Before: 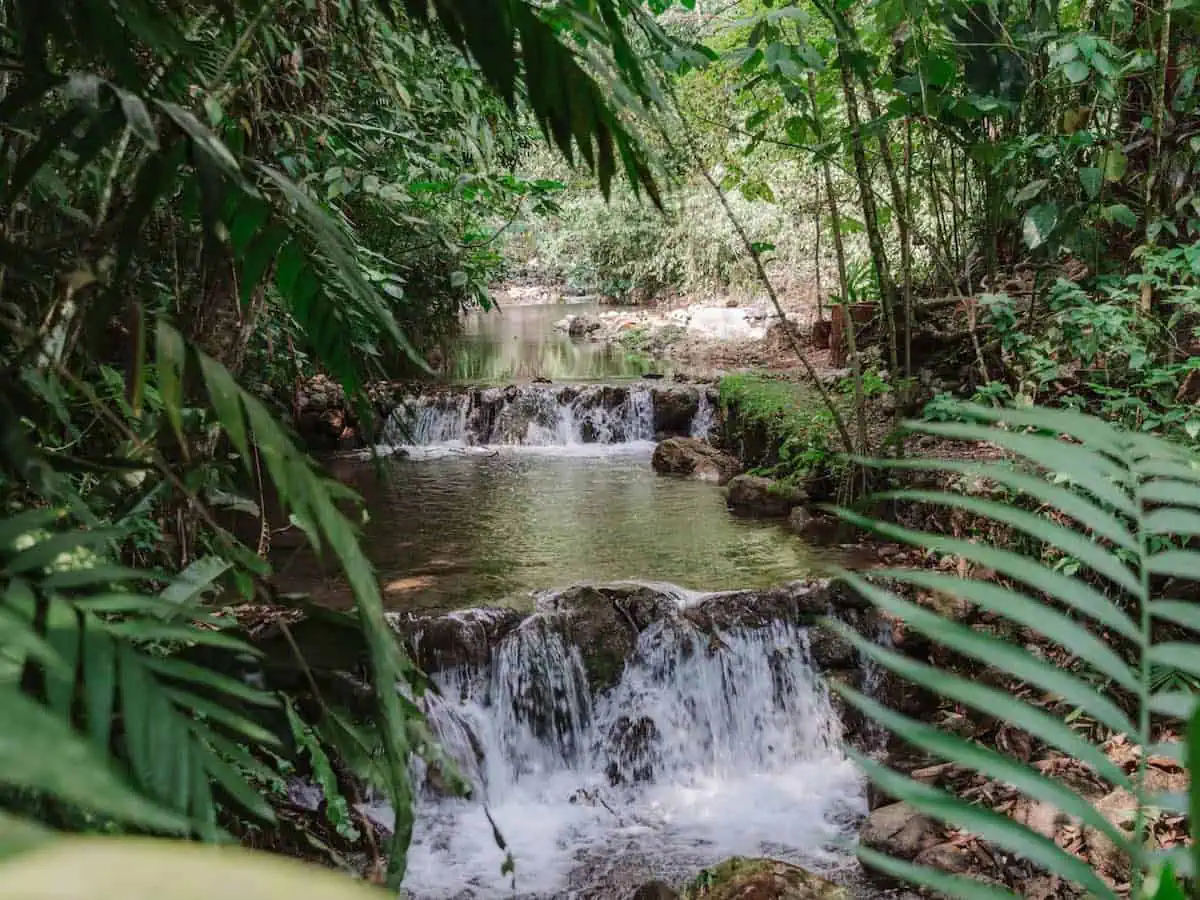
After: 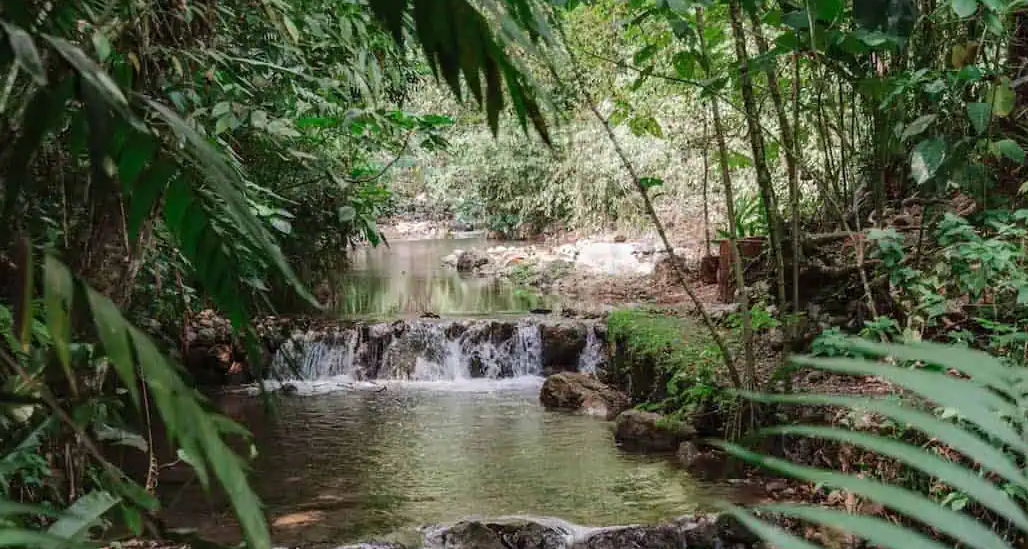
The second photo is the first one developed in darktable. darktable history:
crop and rotate: left 9.413%, top 7.317%, right 4.843%, bottom 31.673%
